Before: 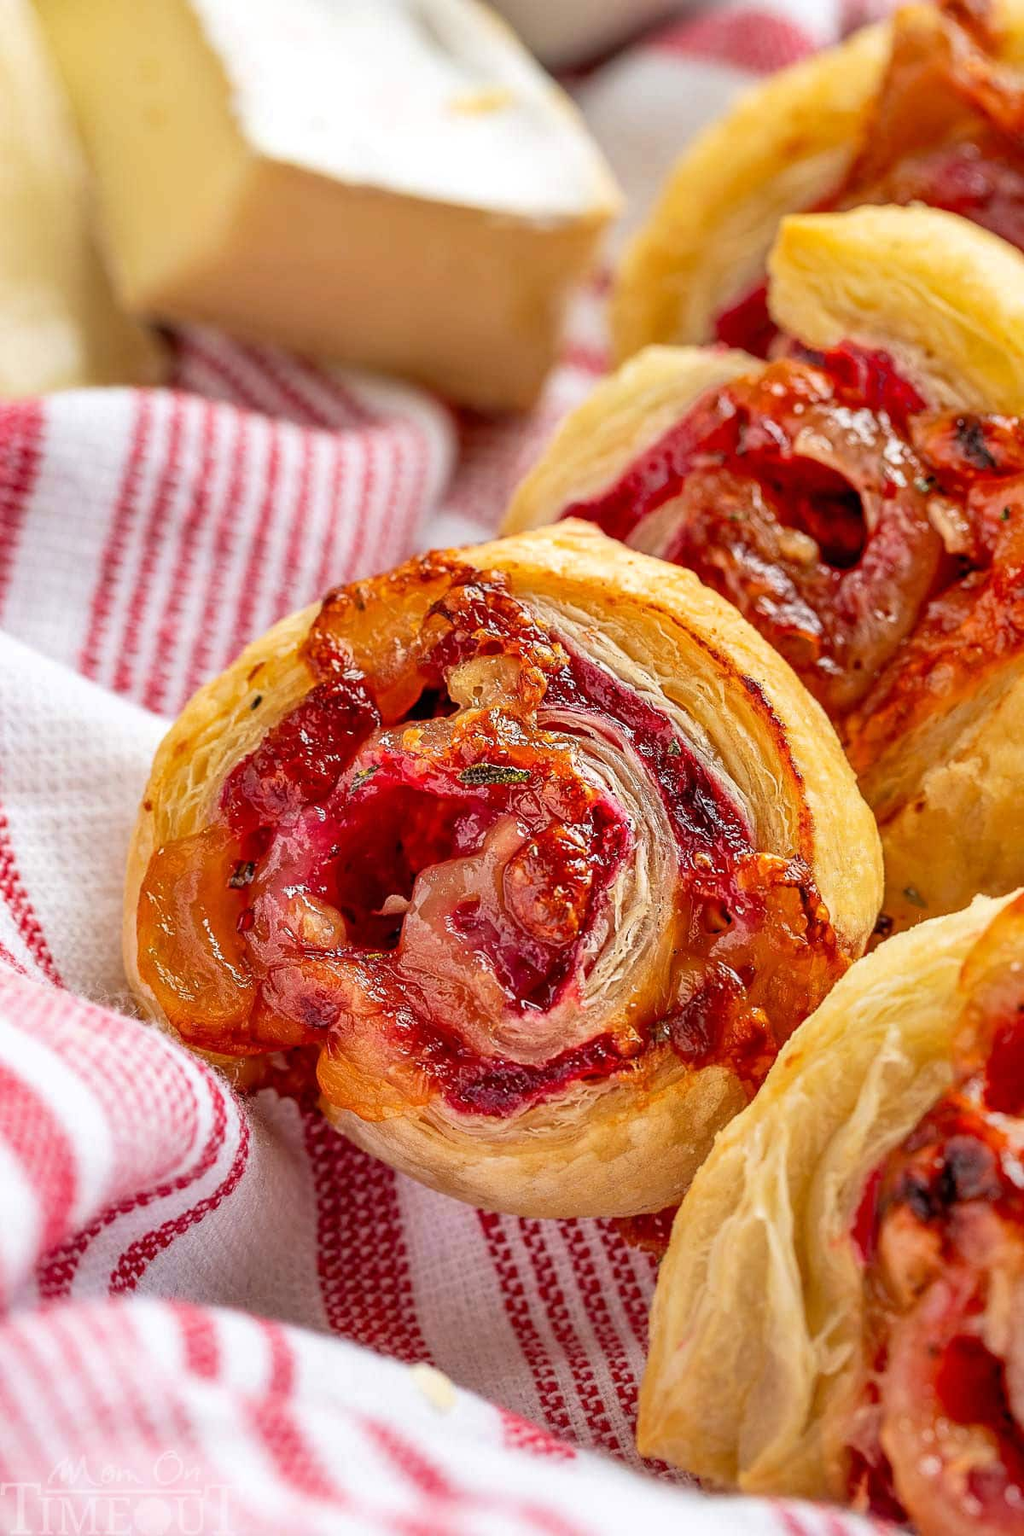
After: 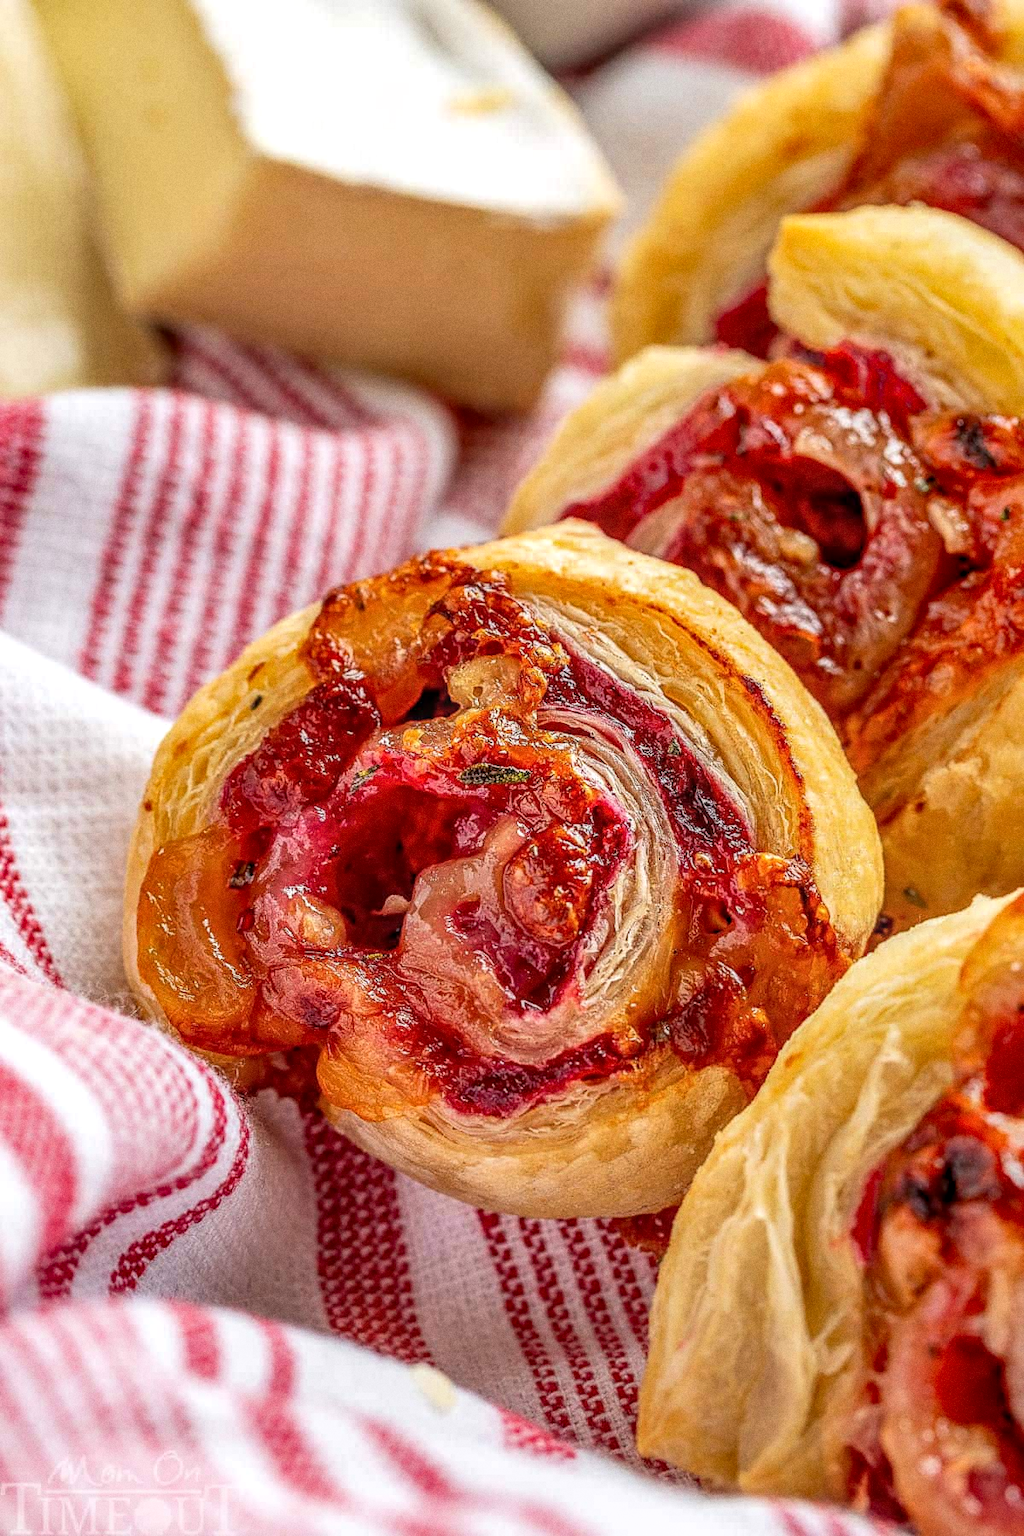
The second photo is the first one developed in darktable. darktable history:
exposure: compensate highlight preservation false
local contrast: highlights 0%, shadows 0%, detail 133%
grain: coarseness 0.09 ISO
